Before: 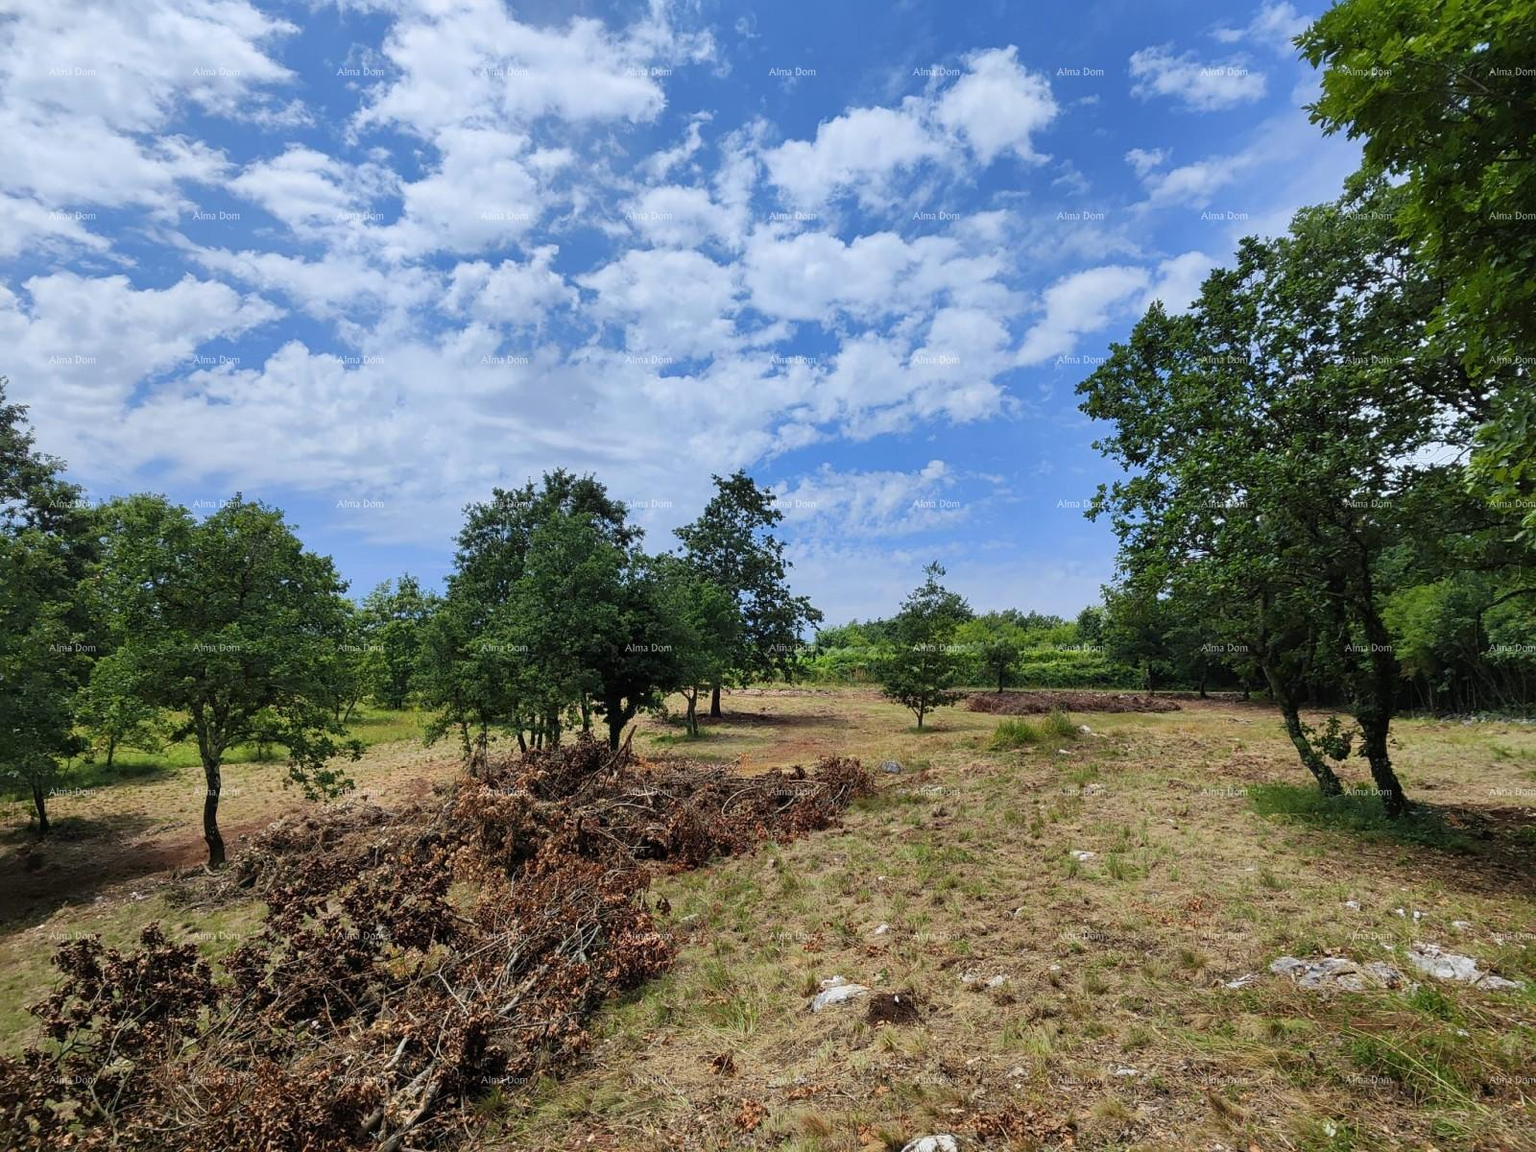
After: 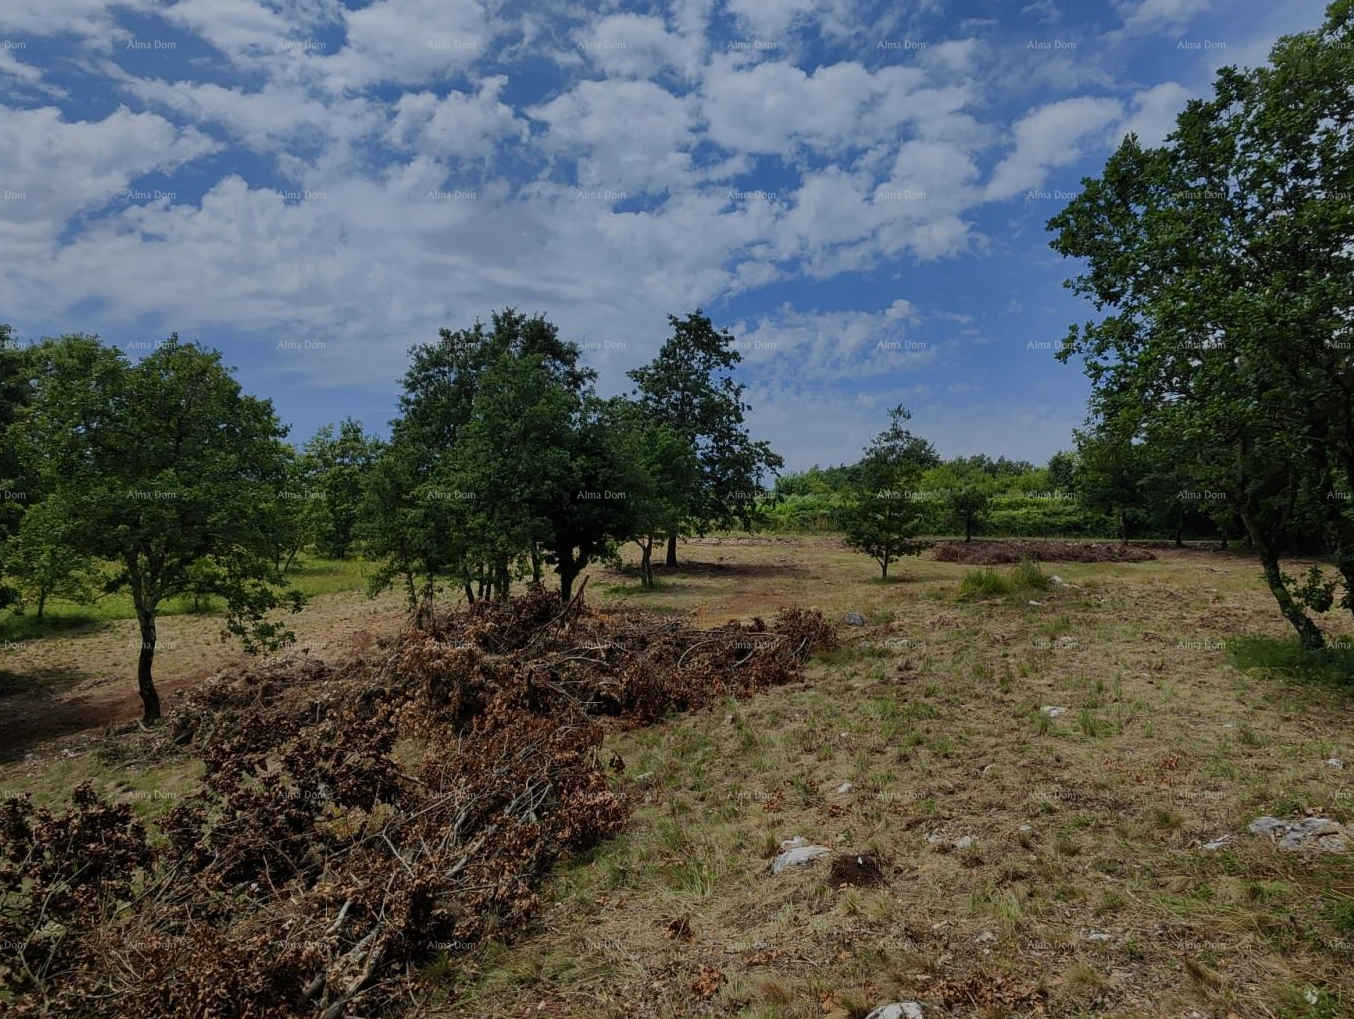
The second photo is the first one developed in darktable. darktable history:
exposure: exposure -0.916 EV, compensate highlight preservation false
contrast brightness saturation: contrast 0.072
crop and rotate: left 4.652%, top 15.03%, right 10.707%
